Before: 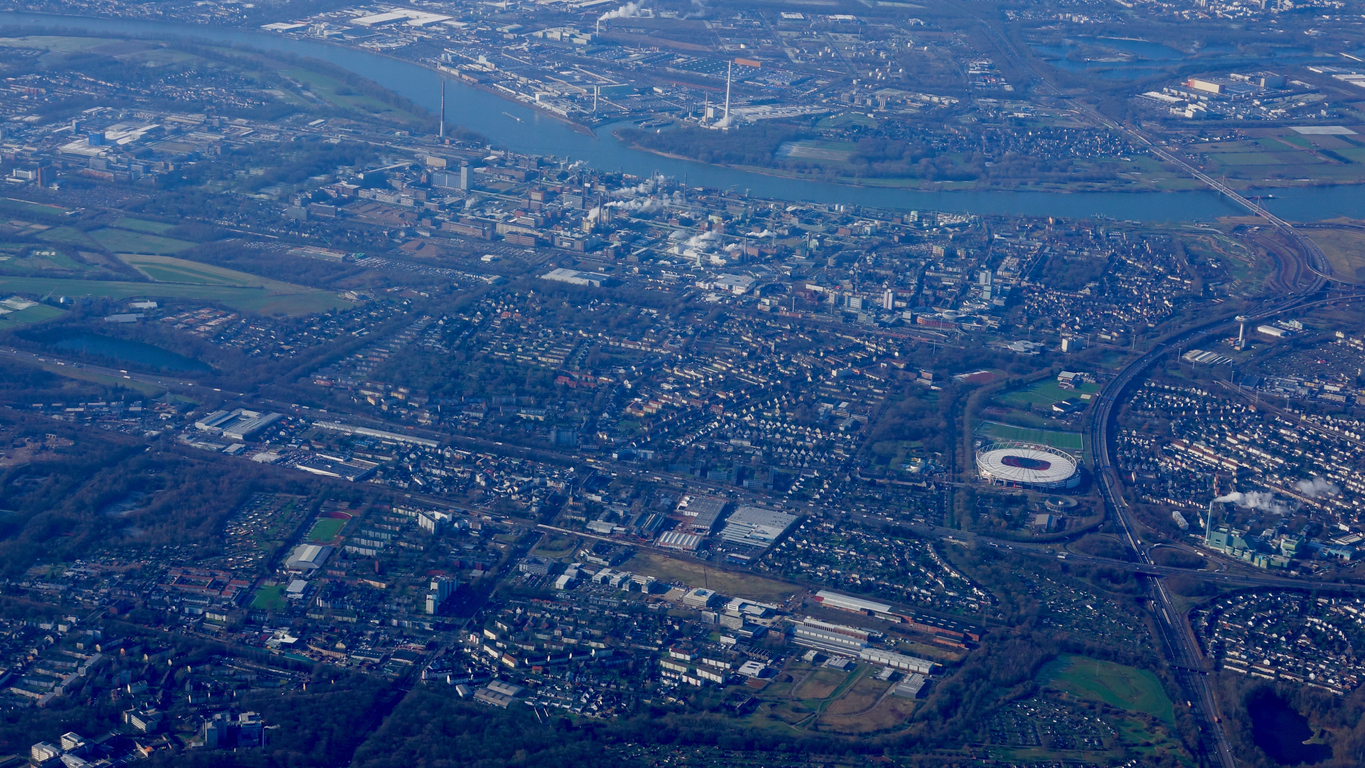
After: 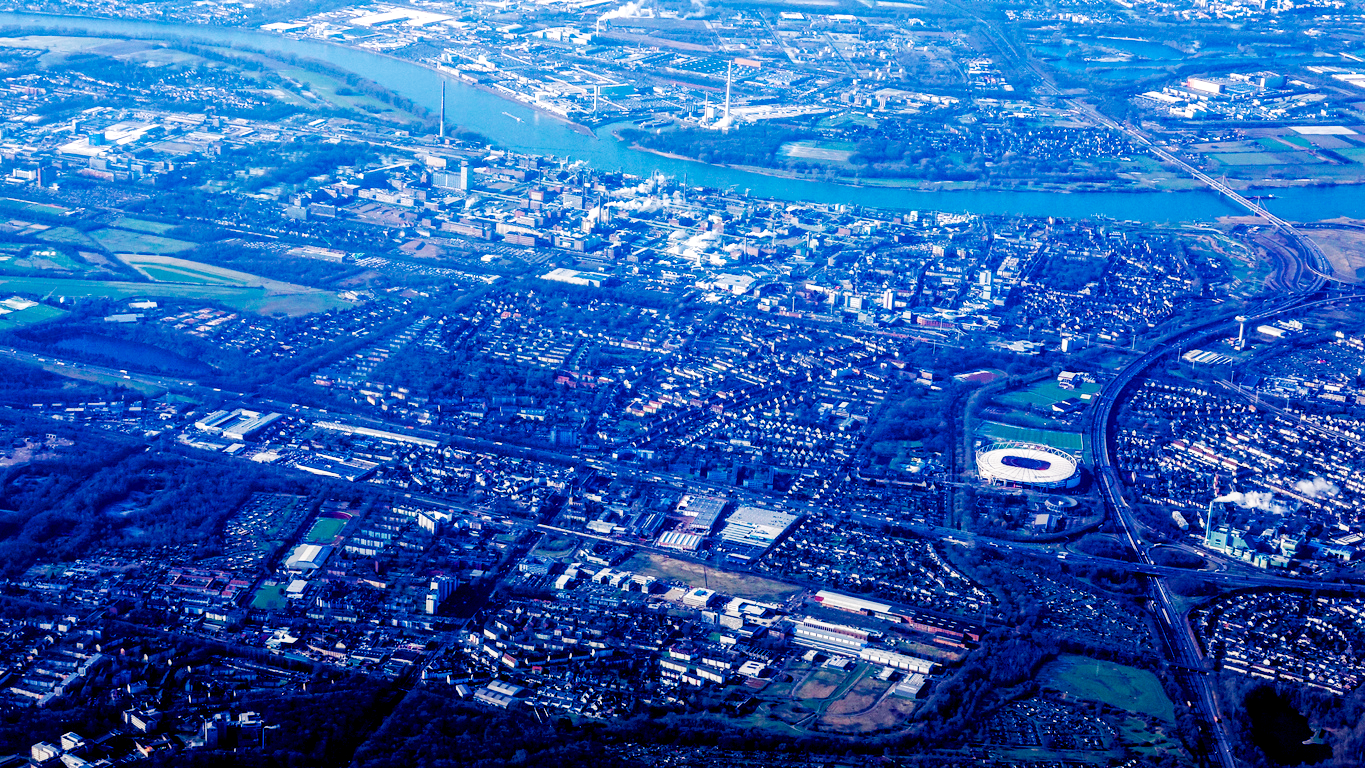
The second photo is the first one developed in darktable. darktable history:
base curve: curves: ch0 [(0, 0) (0.007, 0.004) (0.027, 0.03) (0.046, 0.07) (0.207, 0.54) (0.442, 0.872) (0.673, 0.972) (1, 1)], preserve colors none
color zones: curves: ch1 [(0.113, 0.438) (0.75, 0.5)]; ch2 [(0.12, 0.526) (0.75, 0.5)]
local contrast: shadows 94%
color balance rgb: highlights gain › chroma 2.94%, highlights gain › hue 60.57°, global offset › chroma 0.25%, global offset › hue 256.52°, perceptual saturation grading › global saturation 20%, perceptual saturation grading › highlights -50%, perceptual saturation grading › shadows 30%, contrast 15%
